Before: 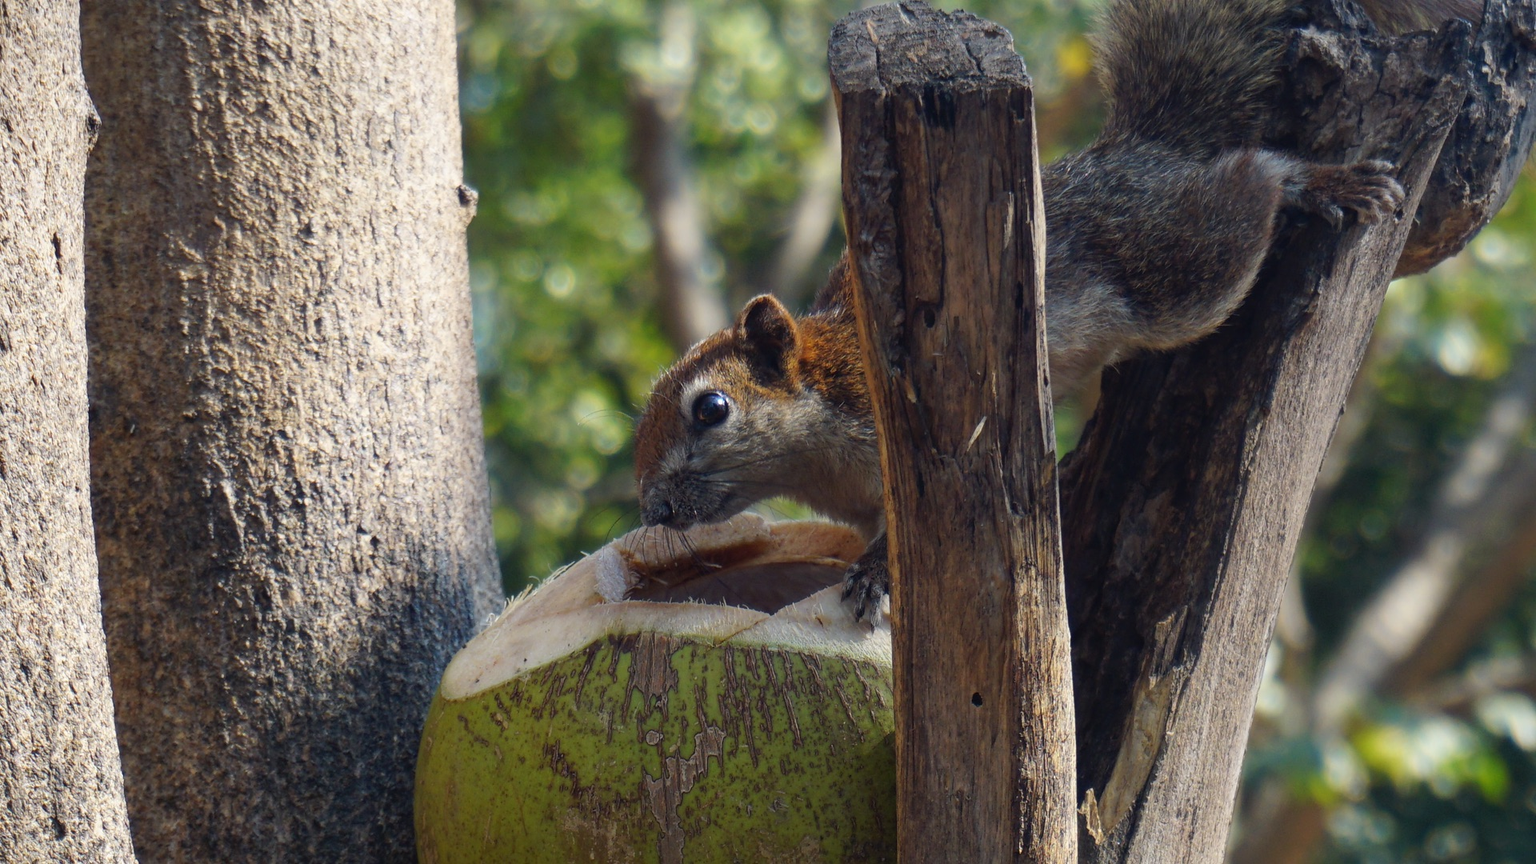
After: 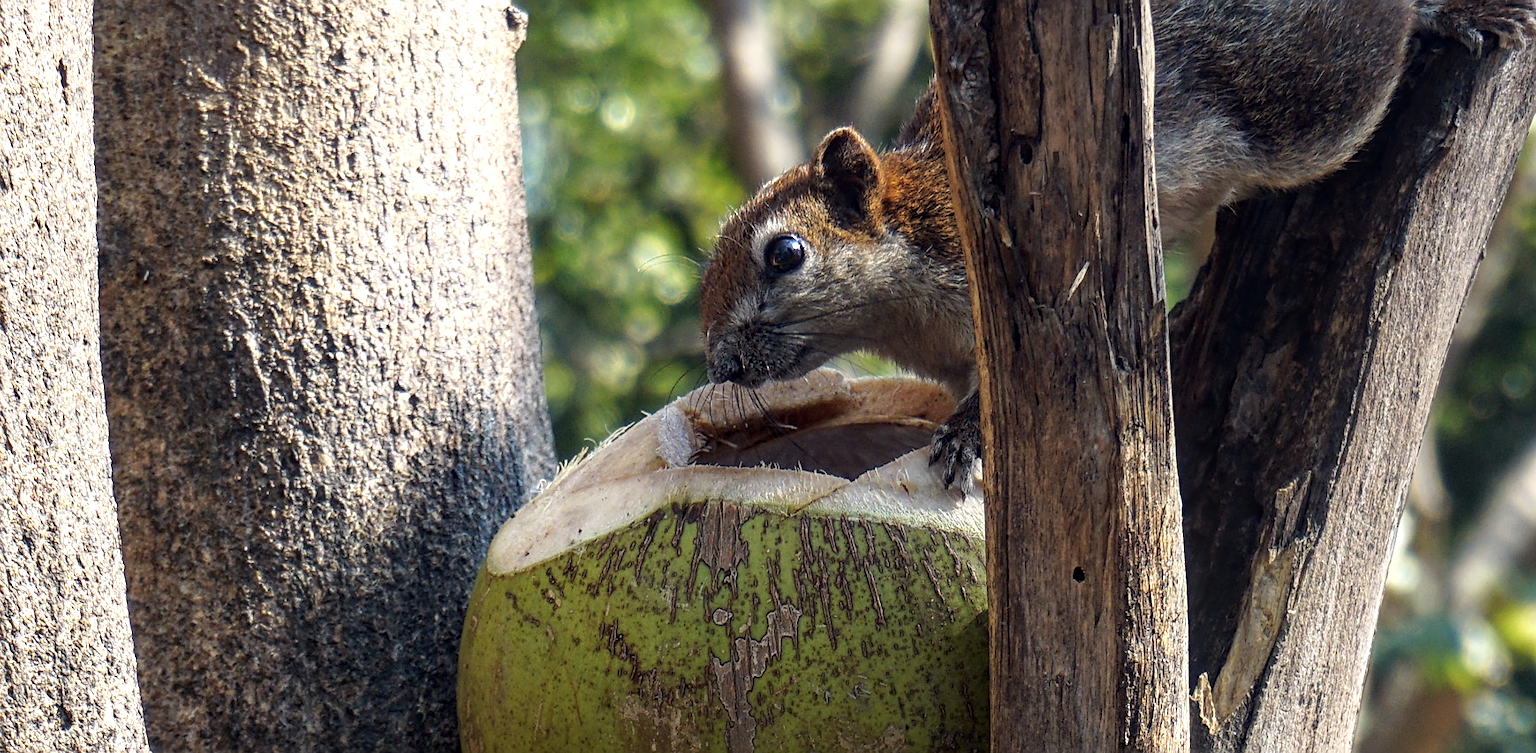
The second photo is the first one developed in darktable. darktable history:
sharpen: on, module defaults
local contrast: detail 130%
crop: top 20.746%, right 9.399%, bottom 0.263%
tone equalizer: -8 EV -0.452 EV, -7 EV -0.422 EV, -6 EV -0.322 EV, -5 EV -0.253 EV, -3 EV 0.207 EV, -2 EV 0.32 EV, -1 EV 0.386 EV, +0 EV 0.411 EV
contrast brightness saturation: saturation -0.041
exposure: compensate exposure bias true, compensate highlight preservation false
shadows and highlights: shadows 1.68, highlights 41.47
